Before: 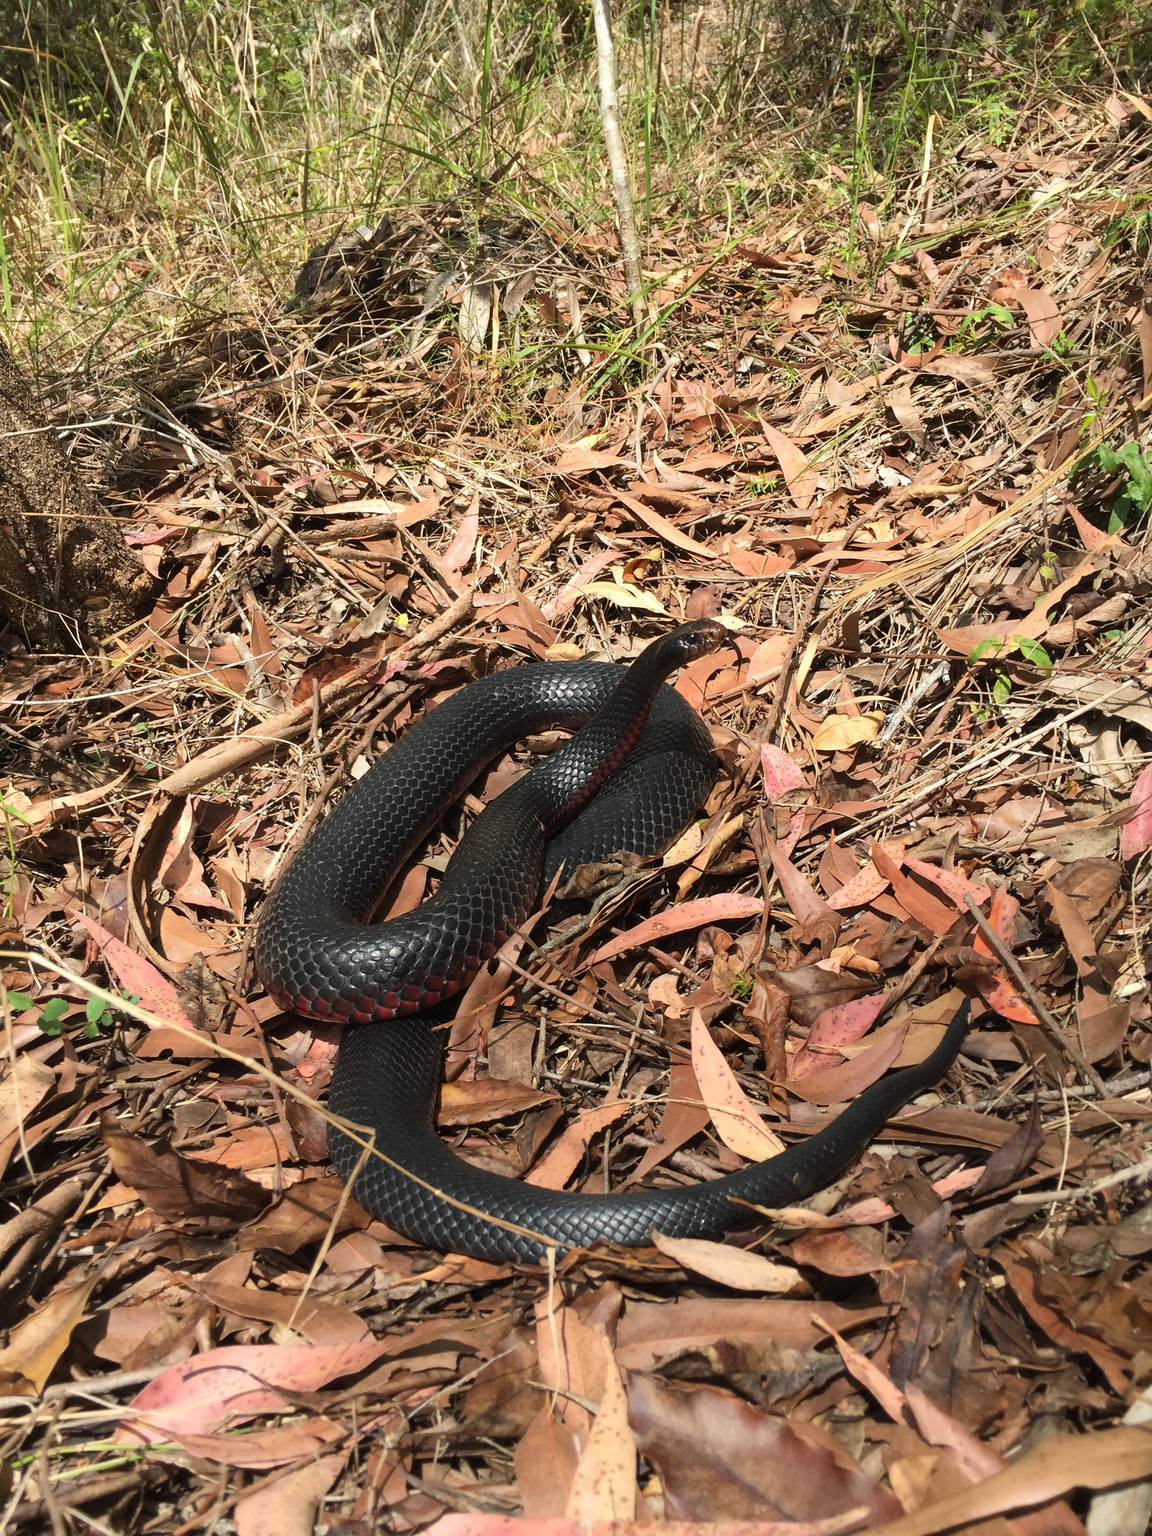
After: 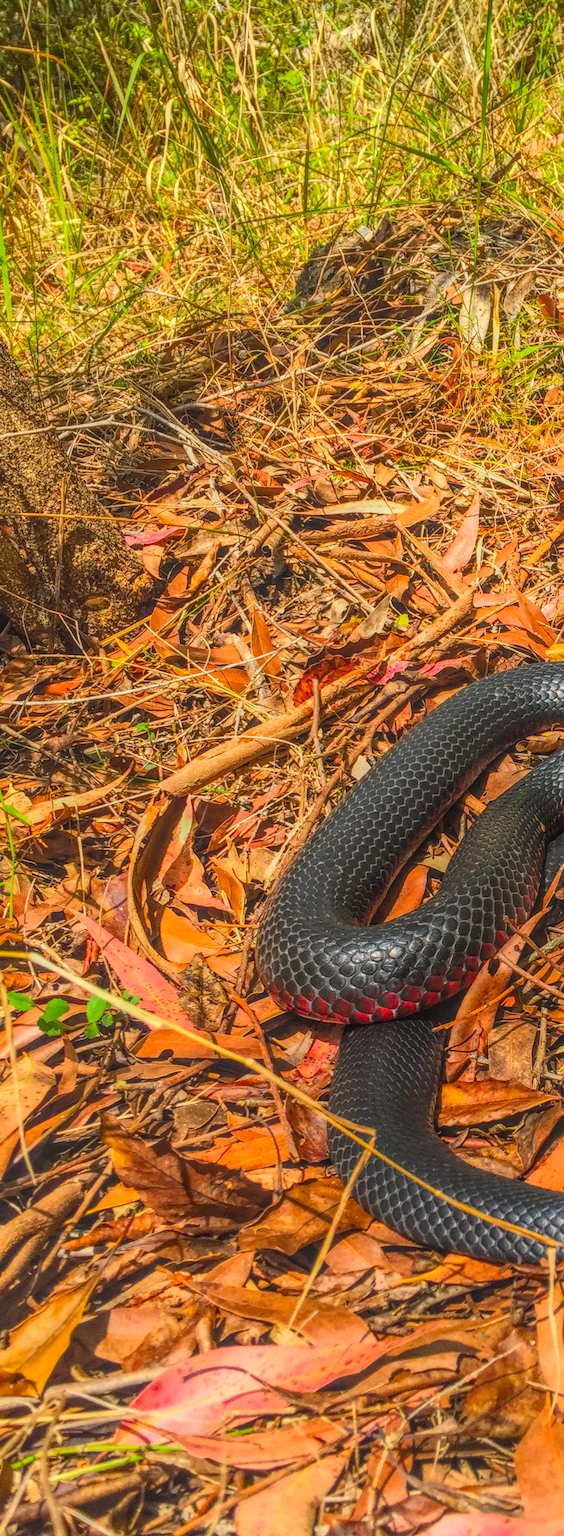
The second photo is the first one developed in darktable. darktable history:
local contrast: highlights 20%, shadows 31%, detail 200%, midtone range 0.2
crop and rotate: left 0.005%, top 0%, right 50.989%
contrast brightness saturation: contrast 0.199, brightness 0.159, saturation 0.22
color correction: highlights a* 3.38, highlights b* 2.01, saturation 1.22
color balance rgb: perceptual saturation grading › global saturation 30.515%, global vibrance 14.921%
